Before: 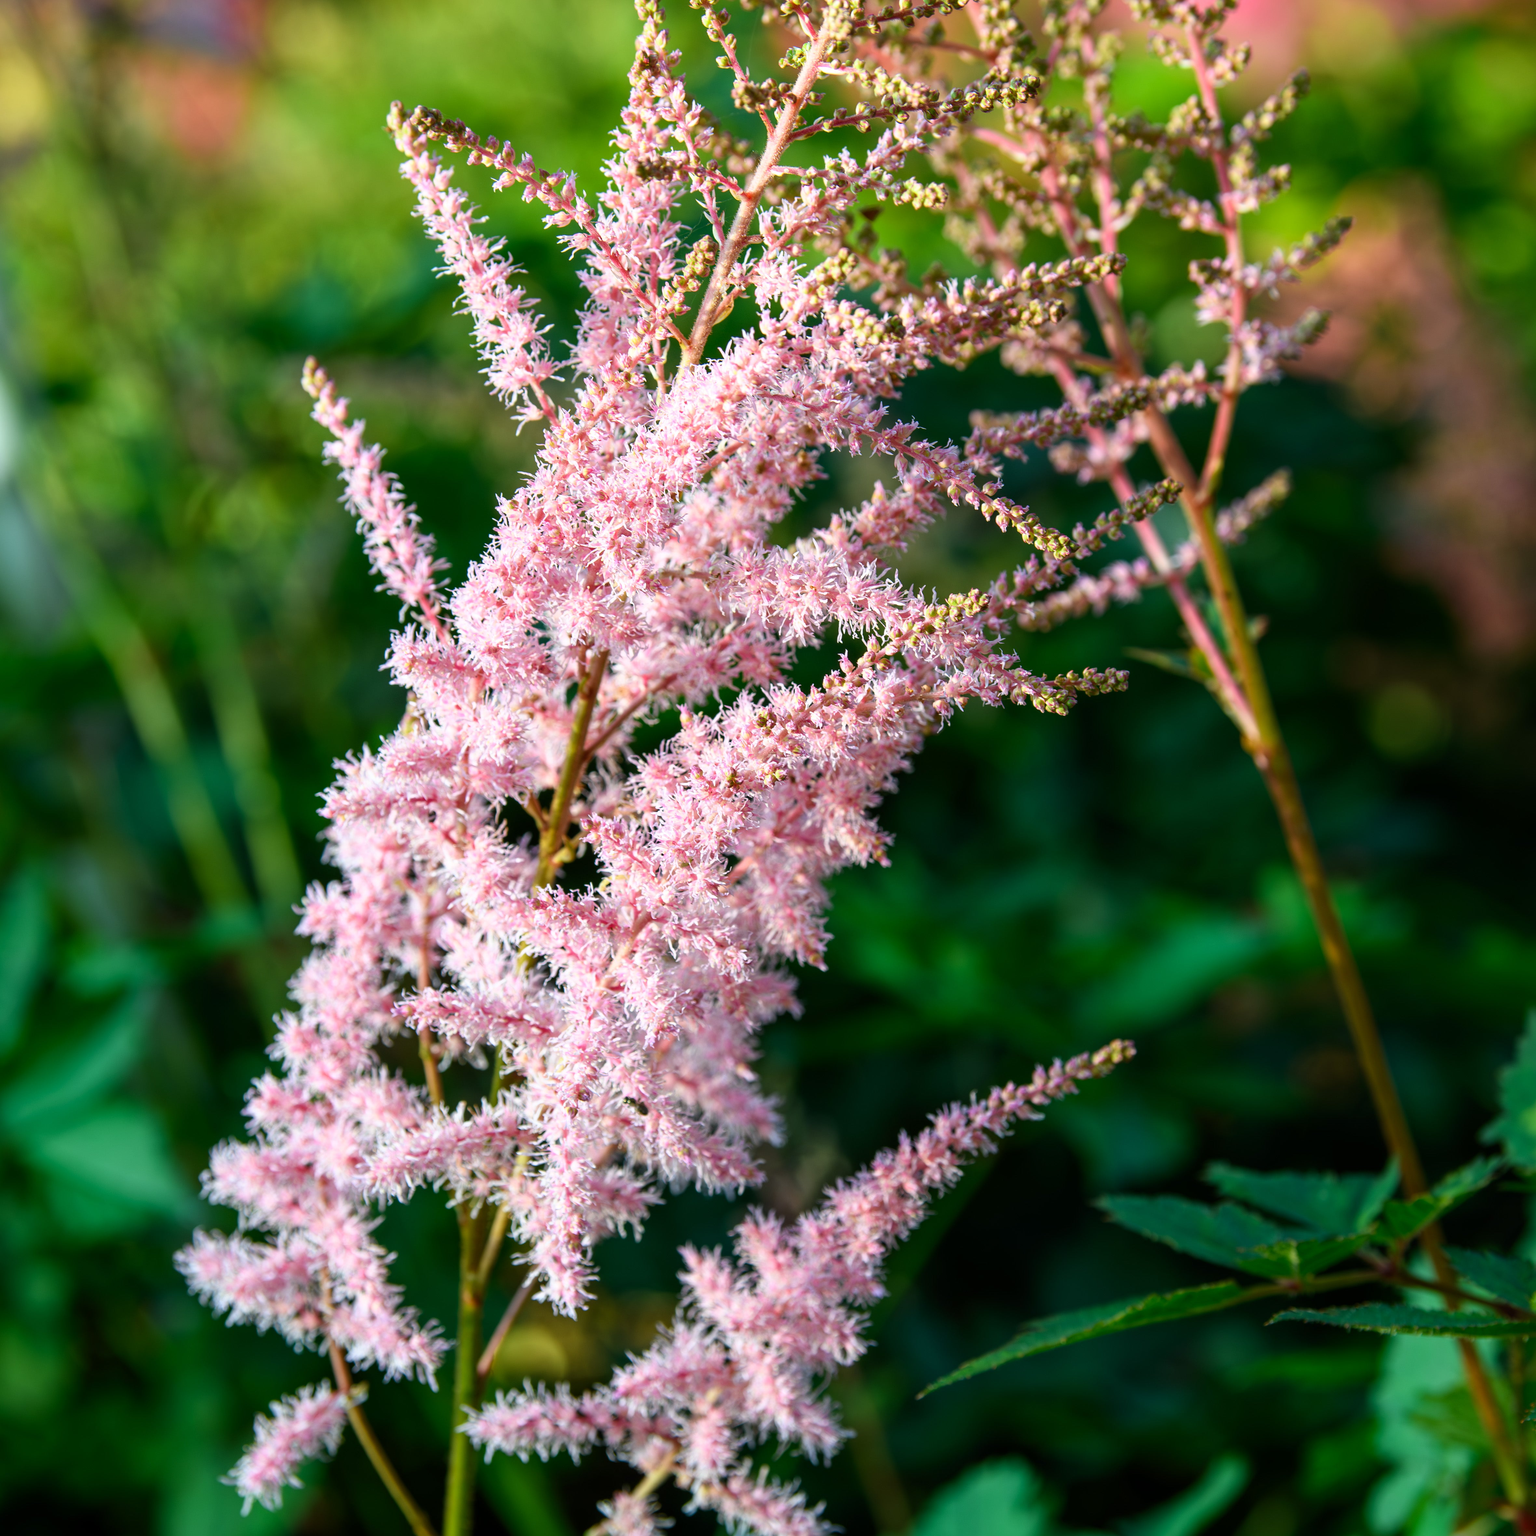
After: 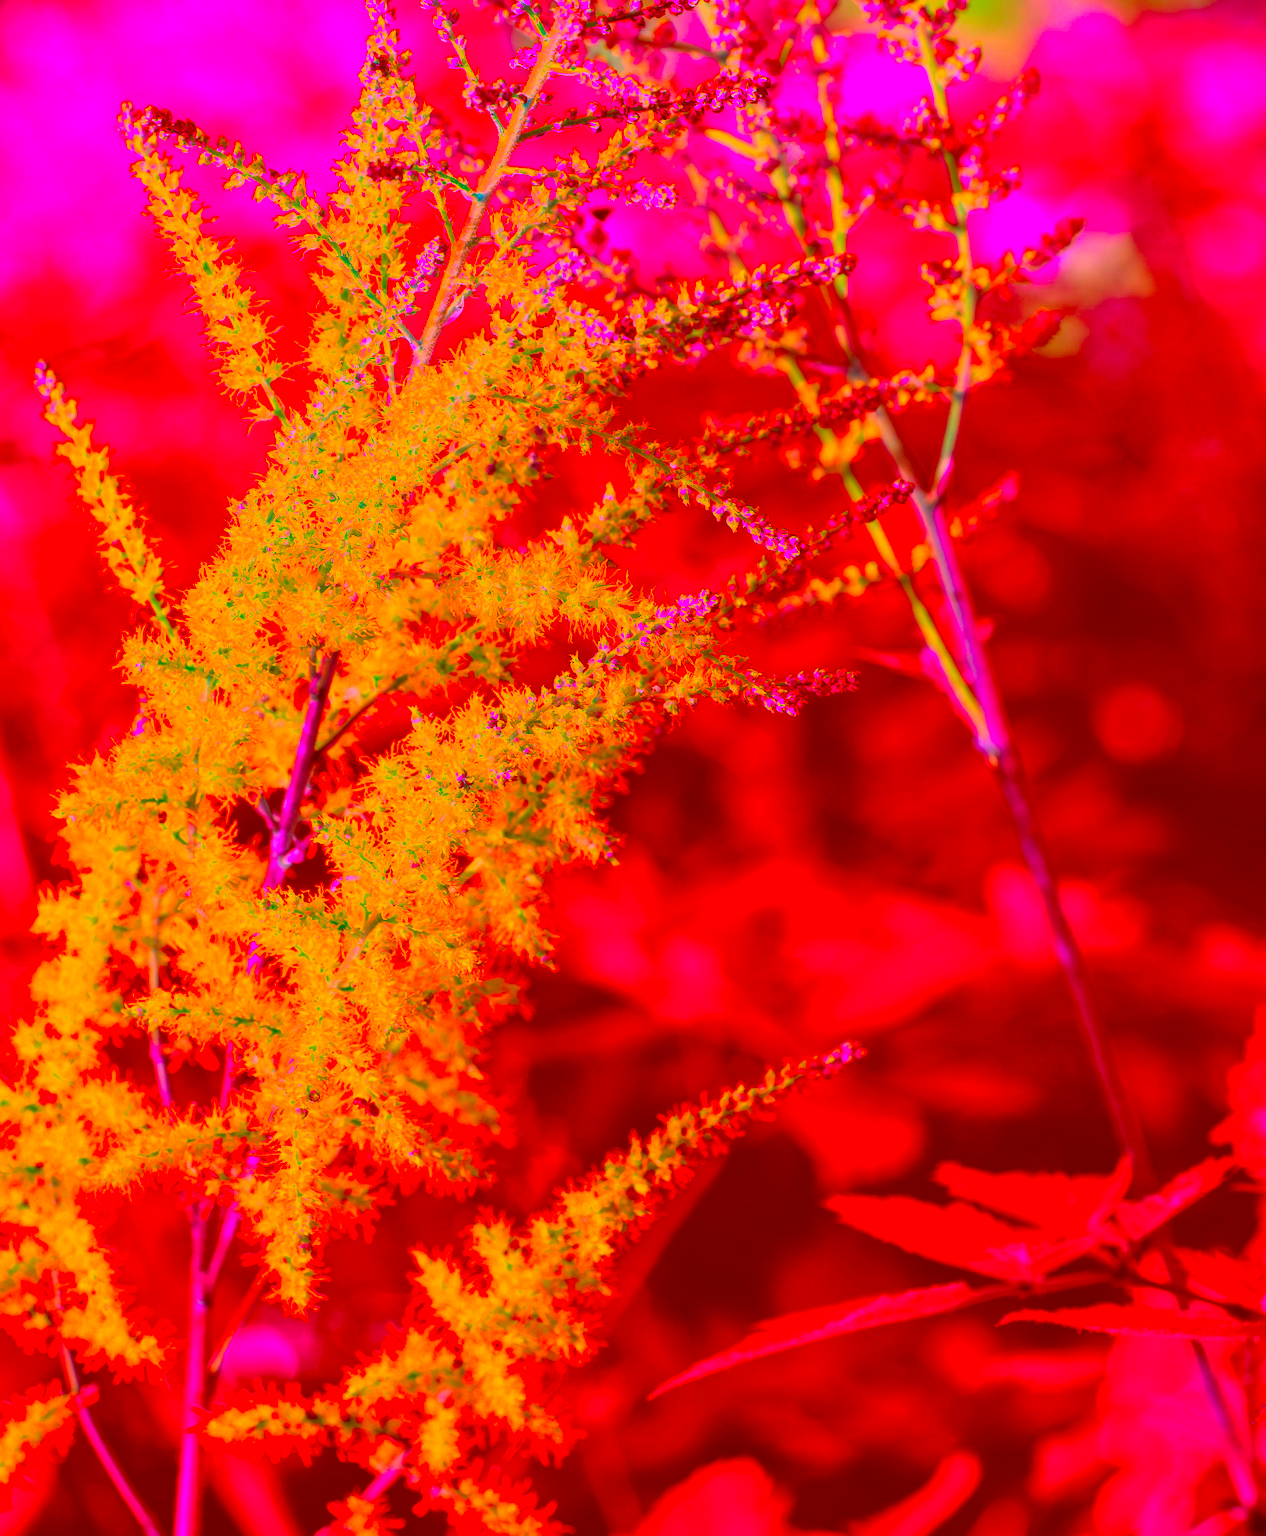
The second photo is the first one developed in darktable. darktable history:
haze removal: strength -0.1, adaptive false
local contrast: highlights 100%, shadows 100%, detail 120%, midtone range 0.2
color correction: highlights a* -39.68, highlights b* -40, shadows a* -40, shadows b* -40, saturation -3
crop: left 17.582%, bottom 0.031%
exposure: exposure -0.041 EV, compensate highlight preservation false
shadows and highlights: shadows 12, white point adjustment 1.2, highlights -0.36, soften with gaussian
